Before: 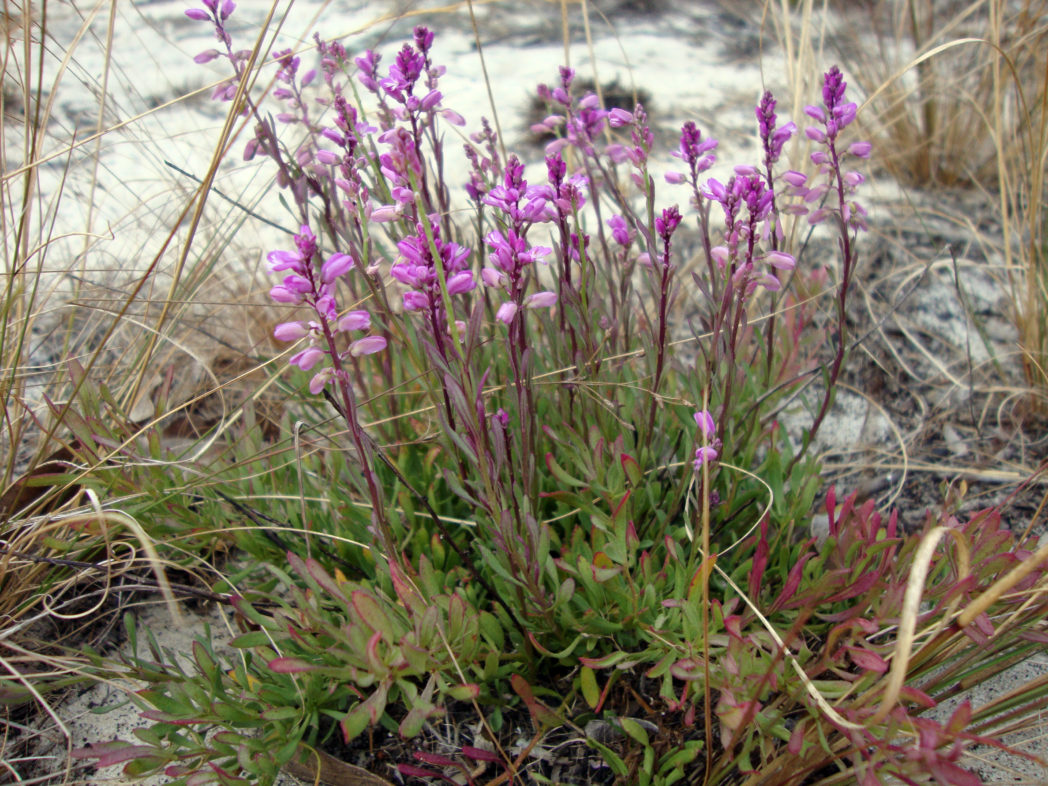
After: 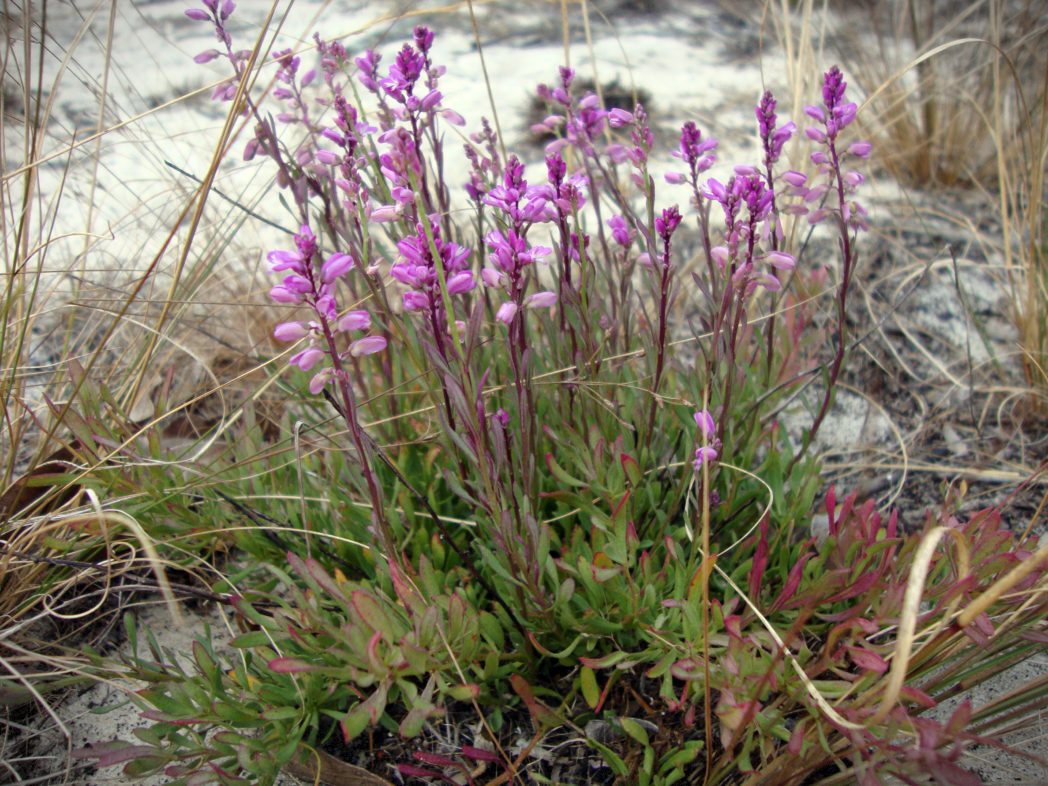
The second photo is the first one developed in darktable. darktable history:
vignetting: fall-off start 100.3%, width/height ratio 1.307, dithering 8-bit output, unbound false
